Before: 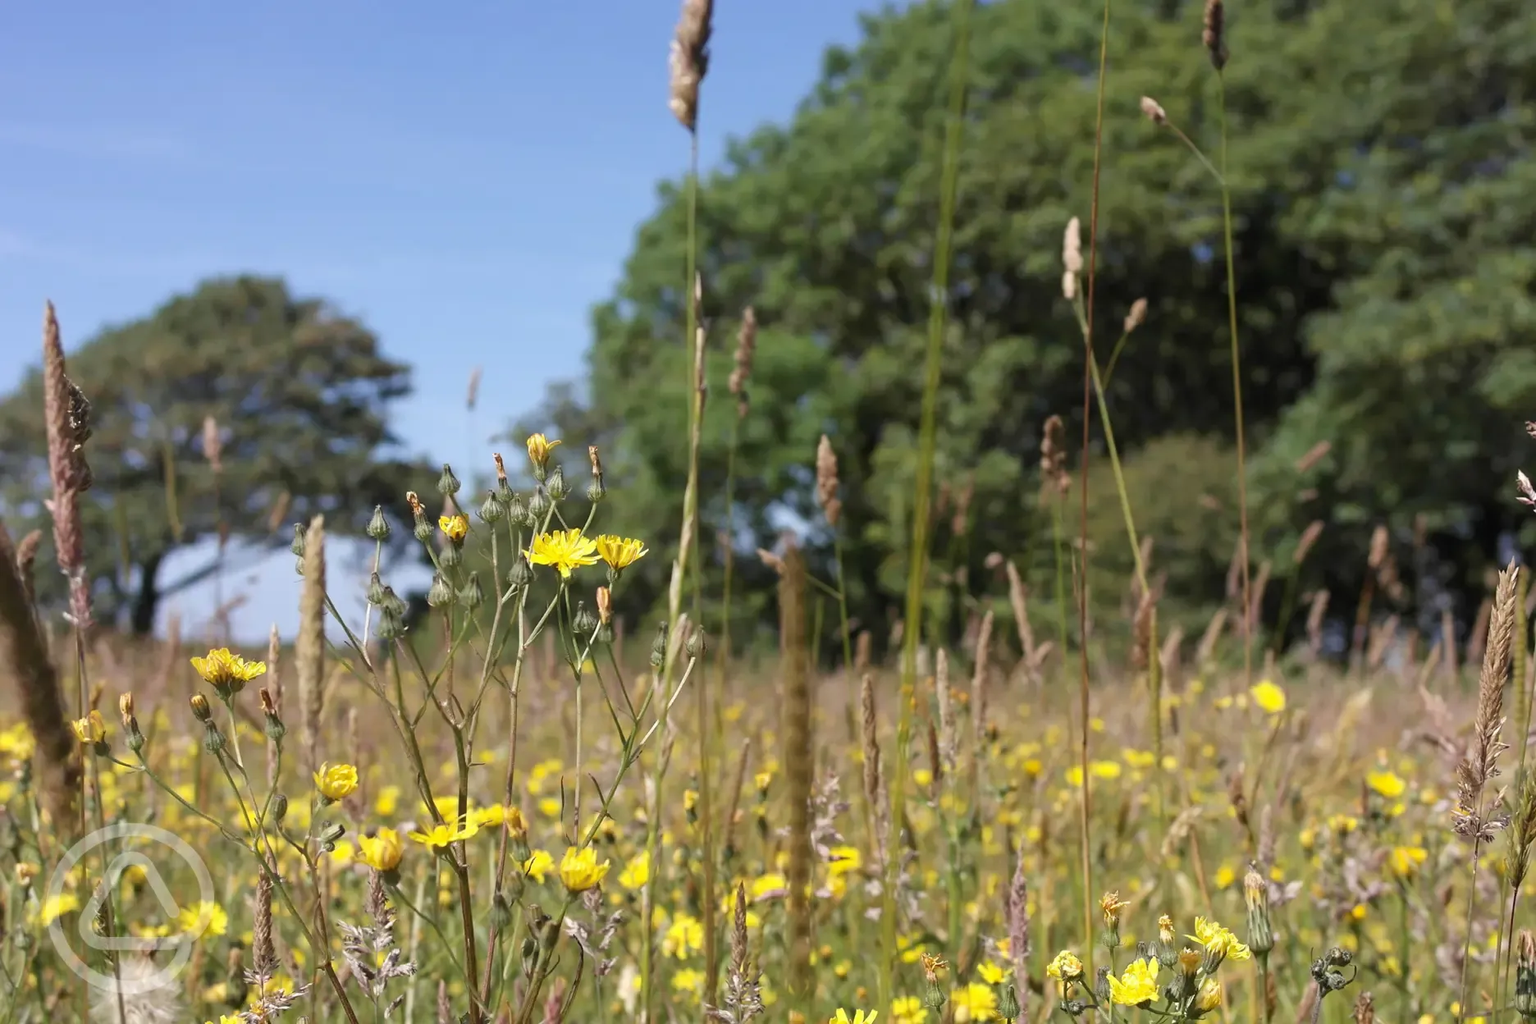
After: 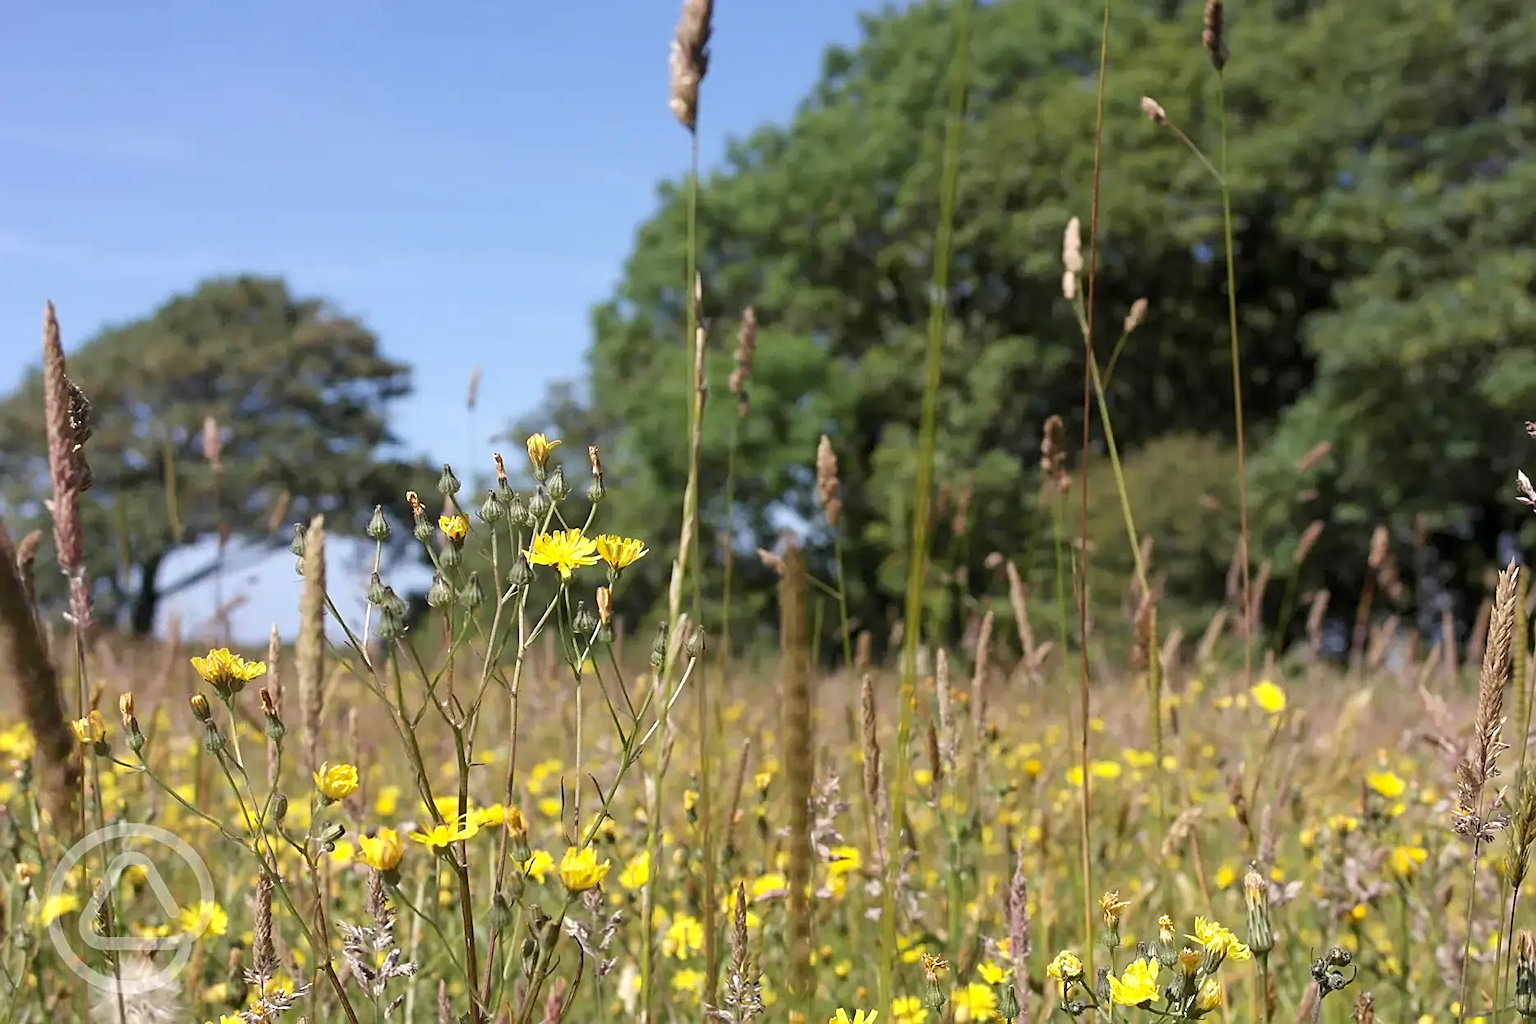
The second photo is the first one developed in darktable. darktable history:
sharpen: on, module defaults
exposure: black level correction 0.002, exposure 0.15 EV, compensate highlight preservation false
